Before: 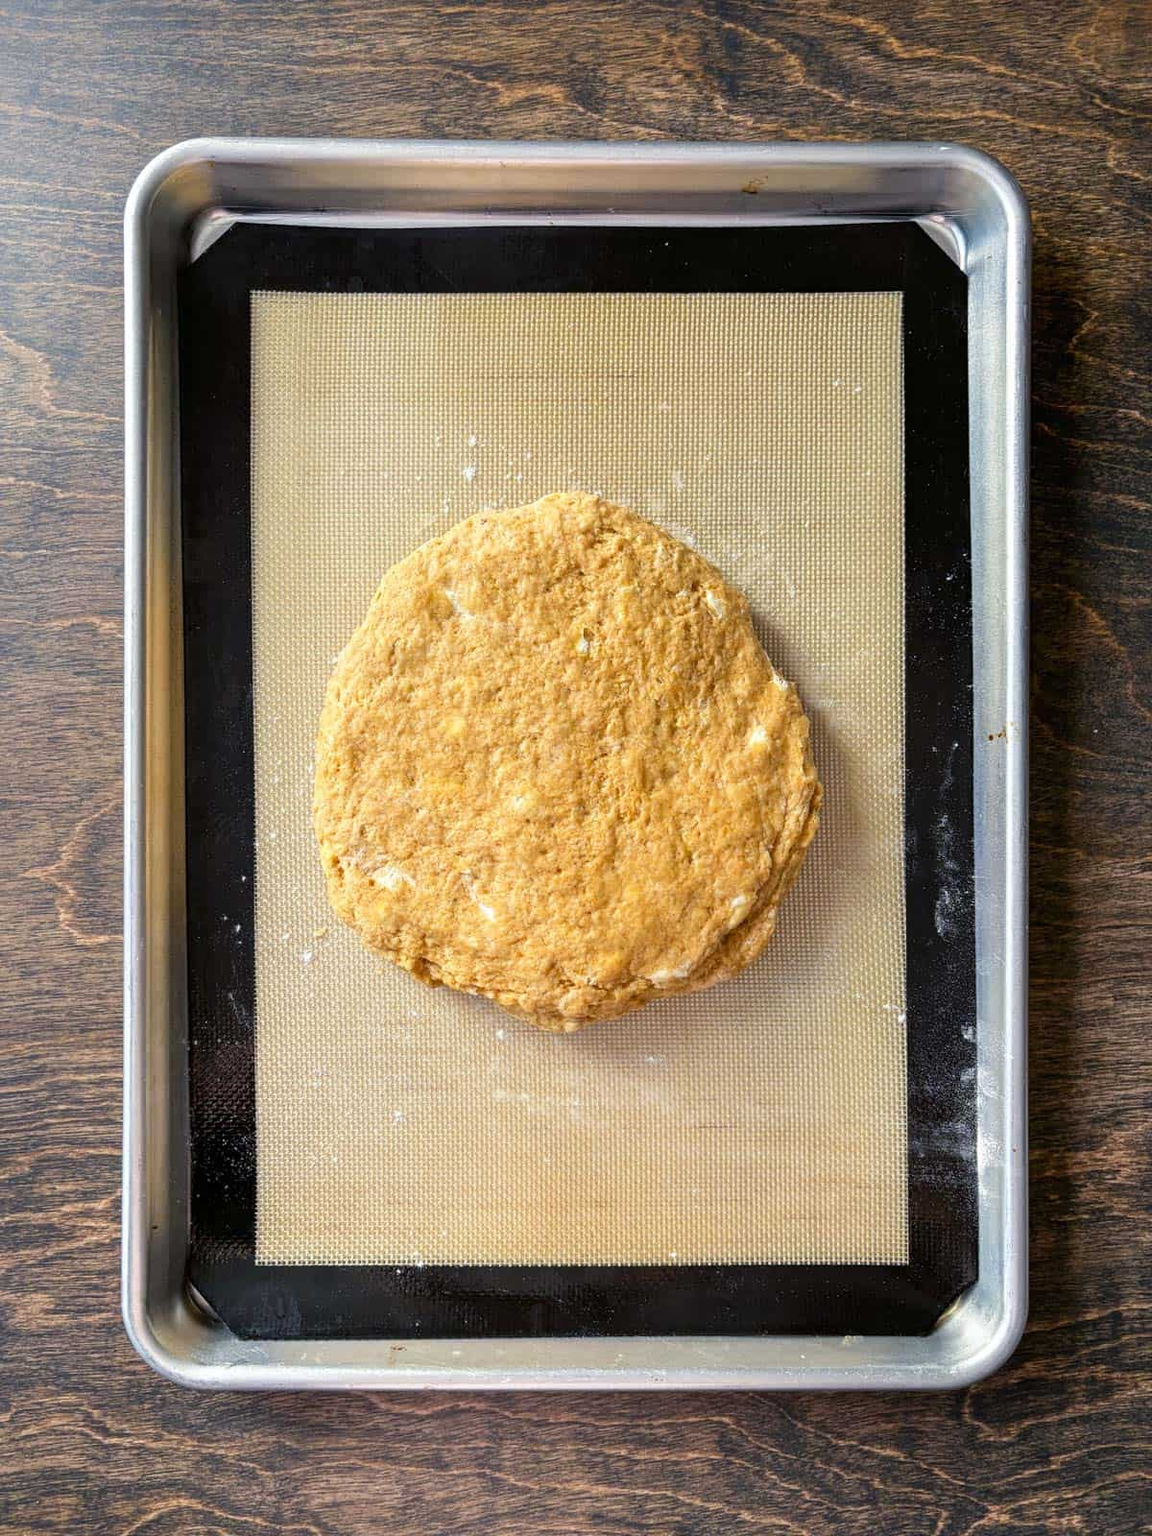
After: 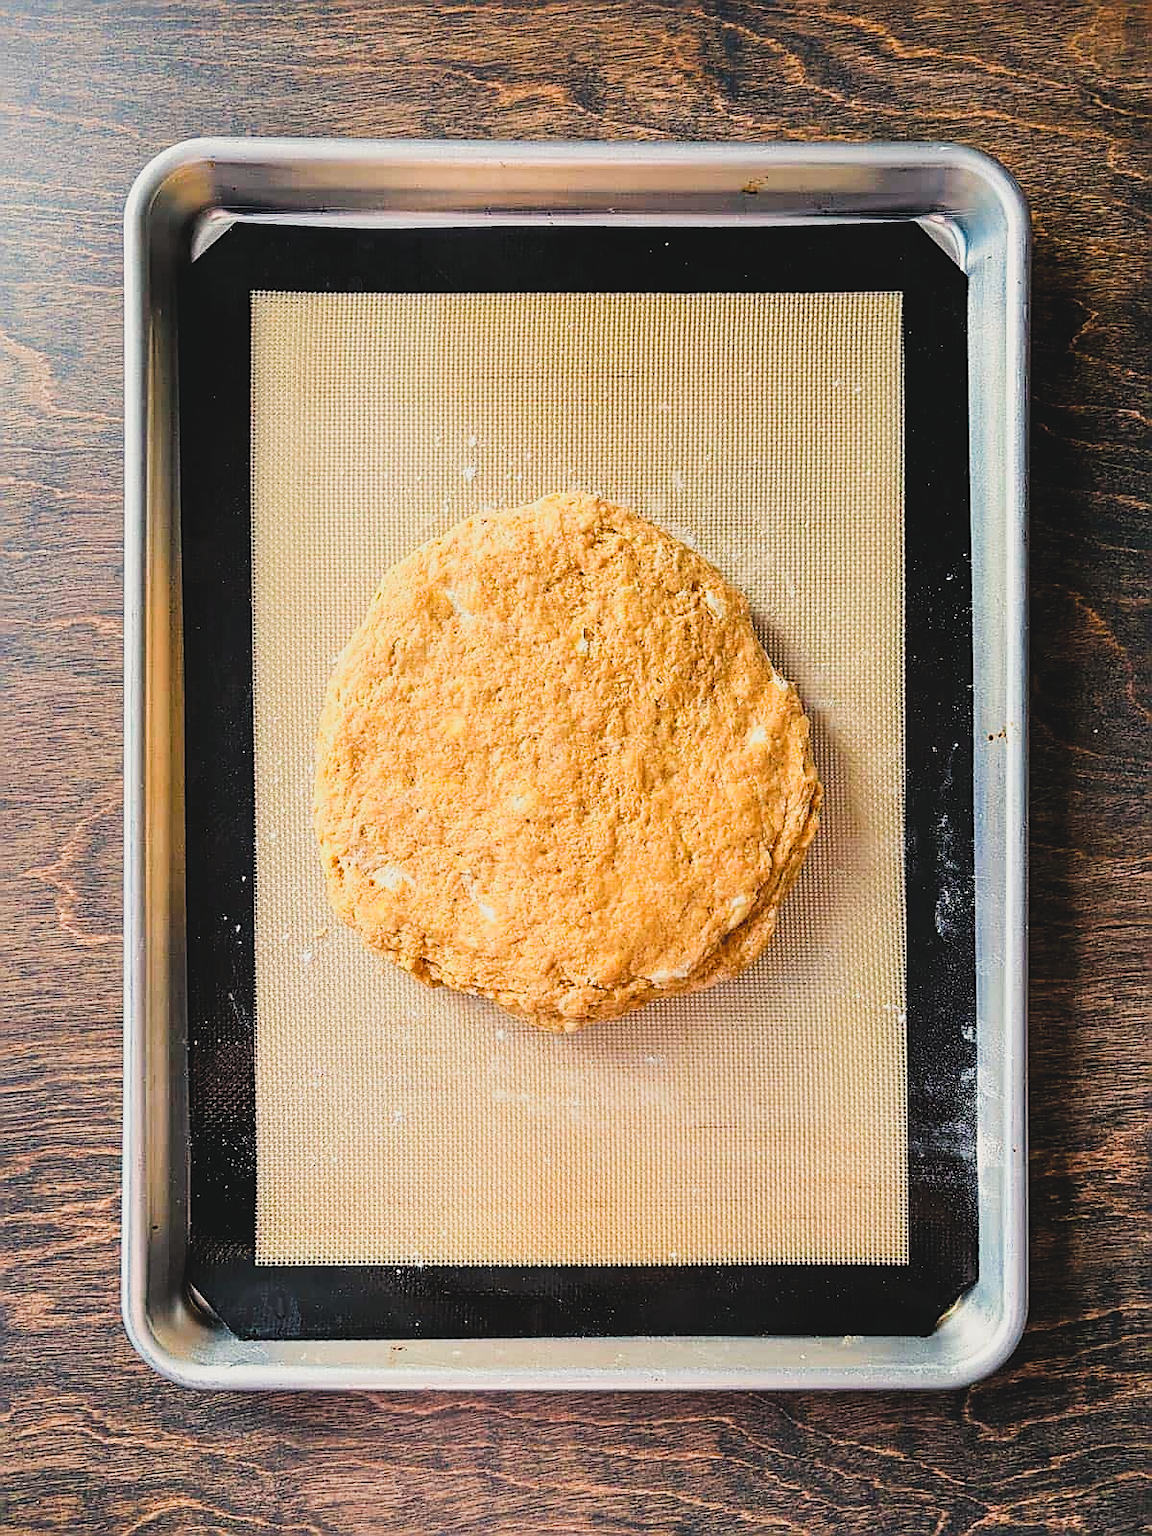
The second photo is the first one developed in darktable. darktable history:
sharpen: radius 1.4, amount 1.25, threshold 0.7
color balance rgb: shadows lift › chroma 1%, shadows lift › hue 240.84°, highlights gain › chroma 2%, highlights gain › hue 73.2°, global offset › luminance -0.5%, perceptual saturation grading › global saturation 20%, perceptual saturation grading › highlights -25%, perceptual saturation grading › shadows 50%, global vibrance 15%
exposure: black level correction -0.041, exposure 0.064 EV, compensate highlight preservation false
filmic rgb: black relative exposure -5 EV, hardness 2.88, contrast 1.4, highlights saturation mix -30%
